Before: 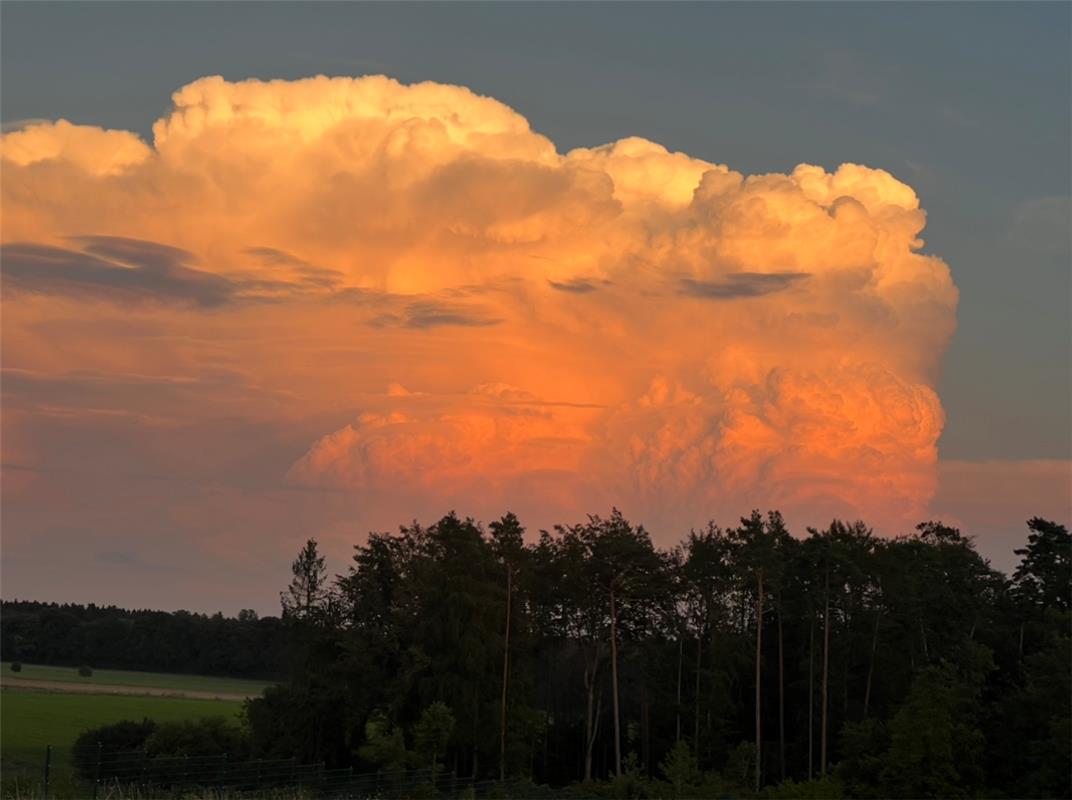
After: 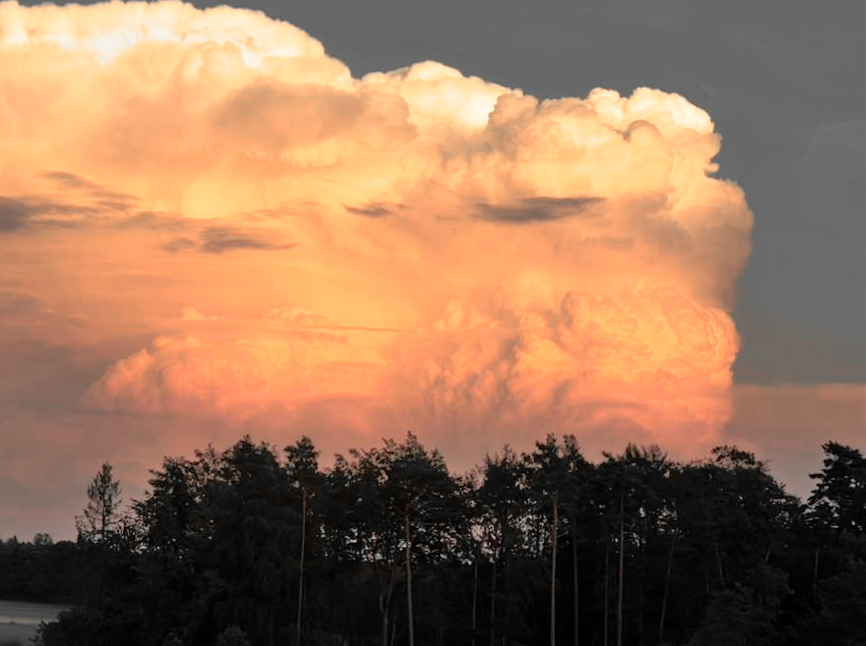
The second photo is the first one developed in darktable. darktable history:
crop: left 19.134%, top 9.557%, bottom 9.681%
tone equalizer: -8 EV -0.518 EV, -7 EV -0.284 EV, -6 EV -0.073 EV, -5 EV 0.433 EV, -4 EV 0.988 EV, -3 EV 0.774 EV, -2 EV -0.007 EV, -1 EV 0.135 EV, +0 EV -0.03 EV
color zones: curves: ch0 [(0, 0.65) (0.096, 0.644) (0.221, 0.539) (0.429, 0.5) (0.571, 0.5) (0.714, 0.5) (0.857, 0.5) (1, 0.65)]; ch1 [(0, 0.5) (0.143, 0.5) (0.257, -0.002) (0.429, 0.04) (0.571, -0.001) (0.714, -0.015) (0.857, 0.024) (1, 0.5)]
